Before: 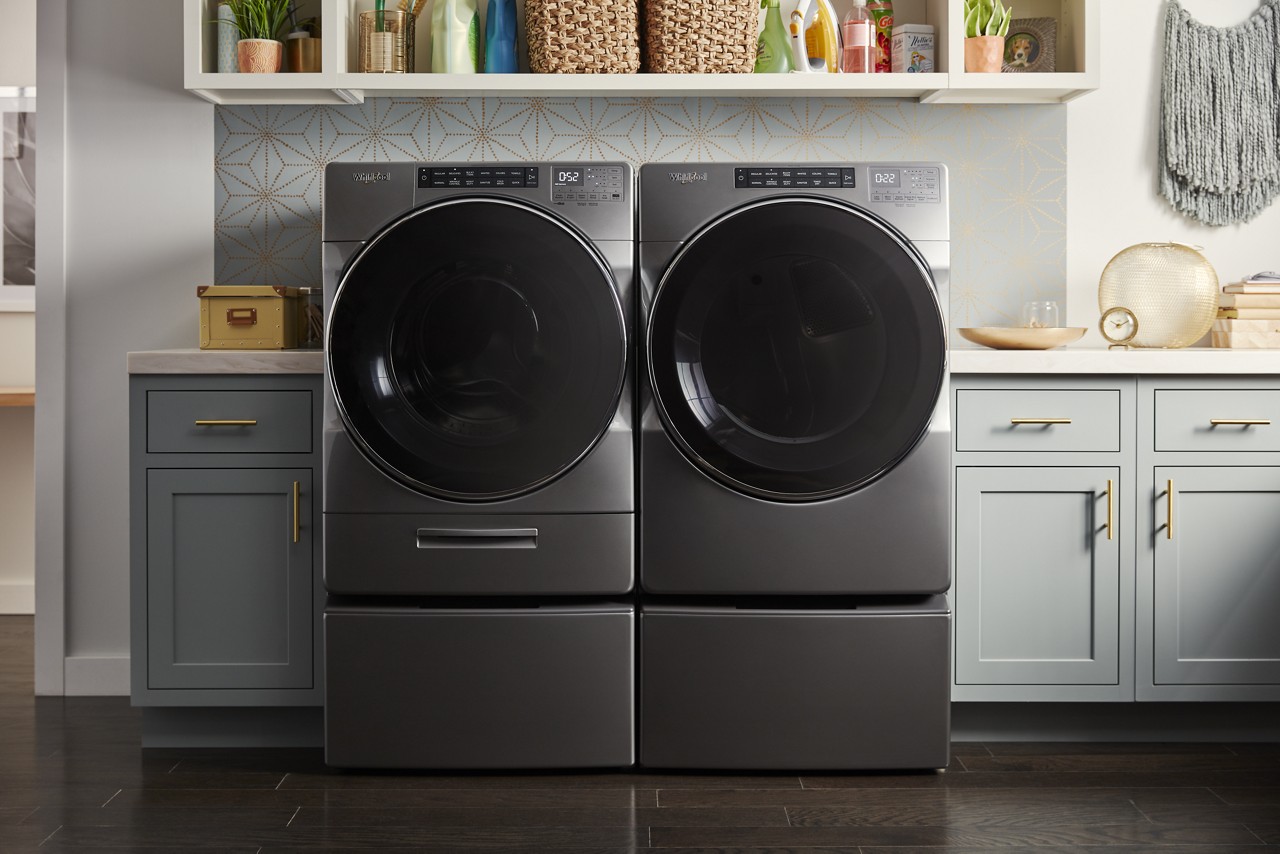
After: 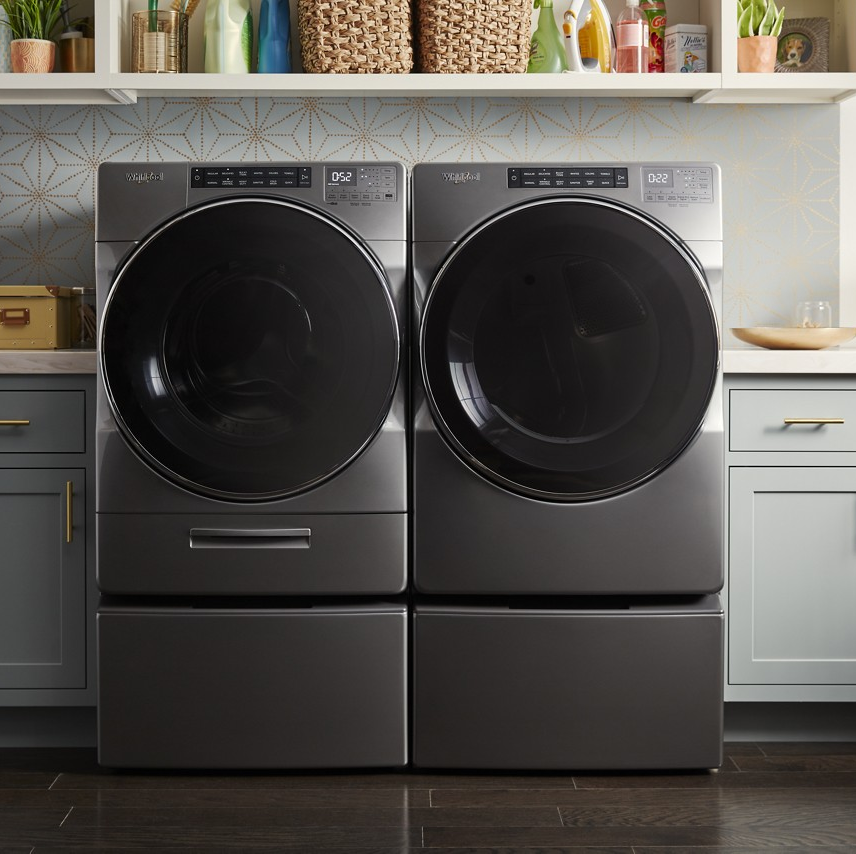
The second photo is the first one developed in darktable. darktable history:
crop and rotate: left 17.798%, right 15.324%
